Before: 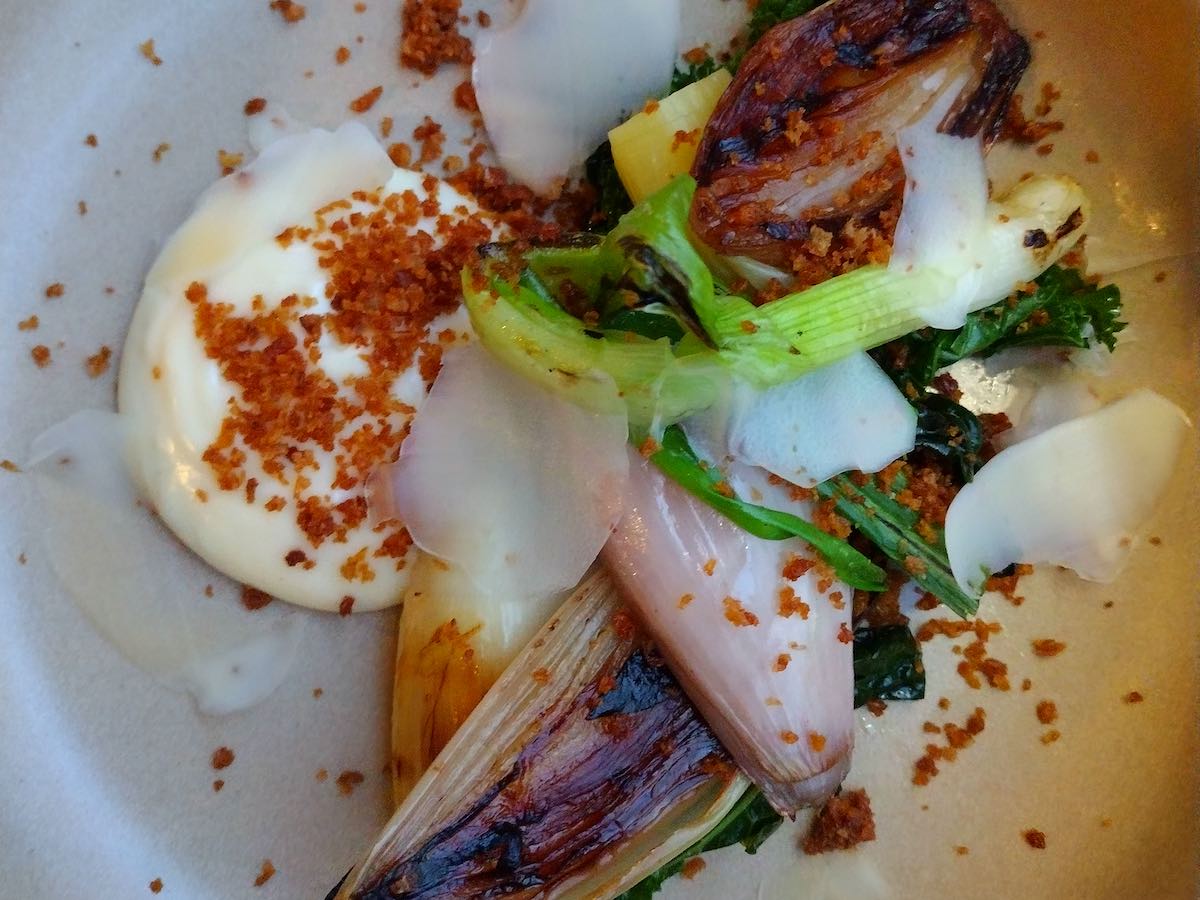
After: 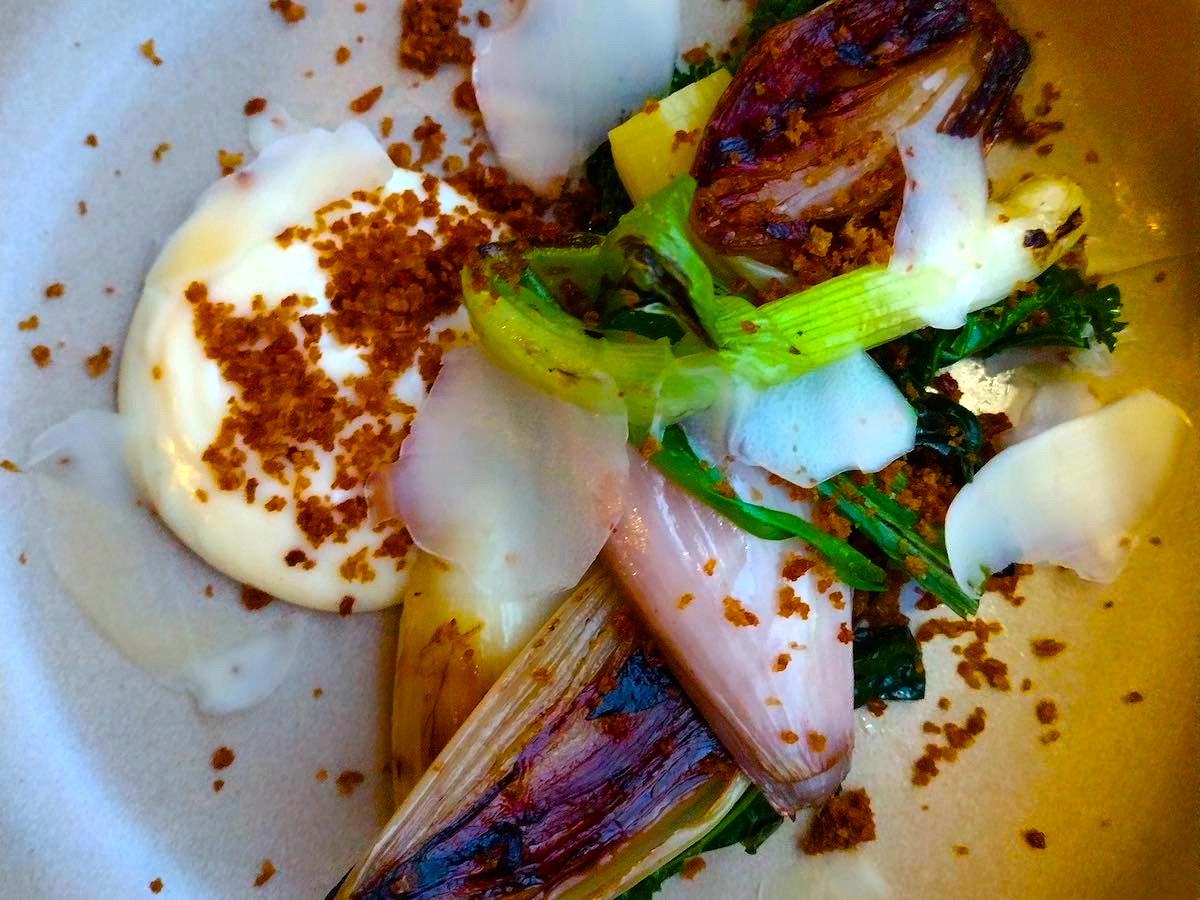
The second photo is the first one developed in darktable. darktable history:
color balance rgb: linear chroma grading › global chroma 9%, perceptual saturation grading › global saturation 36%, perceptual saturation grading › shadows 35%, perceptual brilliance grading › global brilliance 15%, perceptual brilliance grading › shadows -35%, global vibrance 15%
tone equalizer: on, module defaults
